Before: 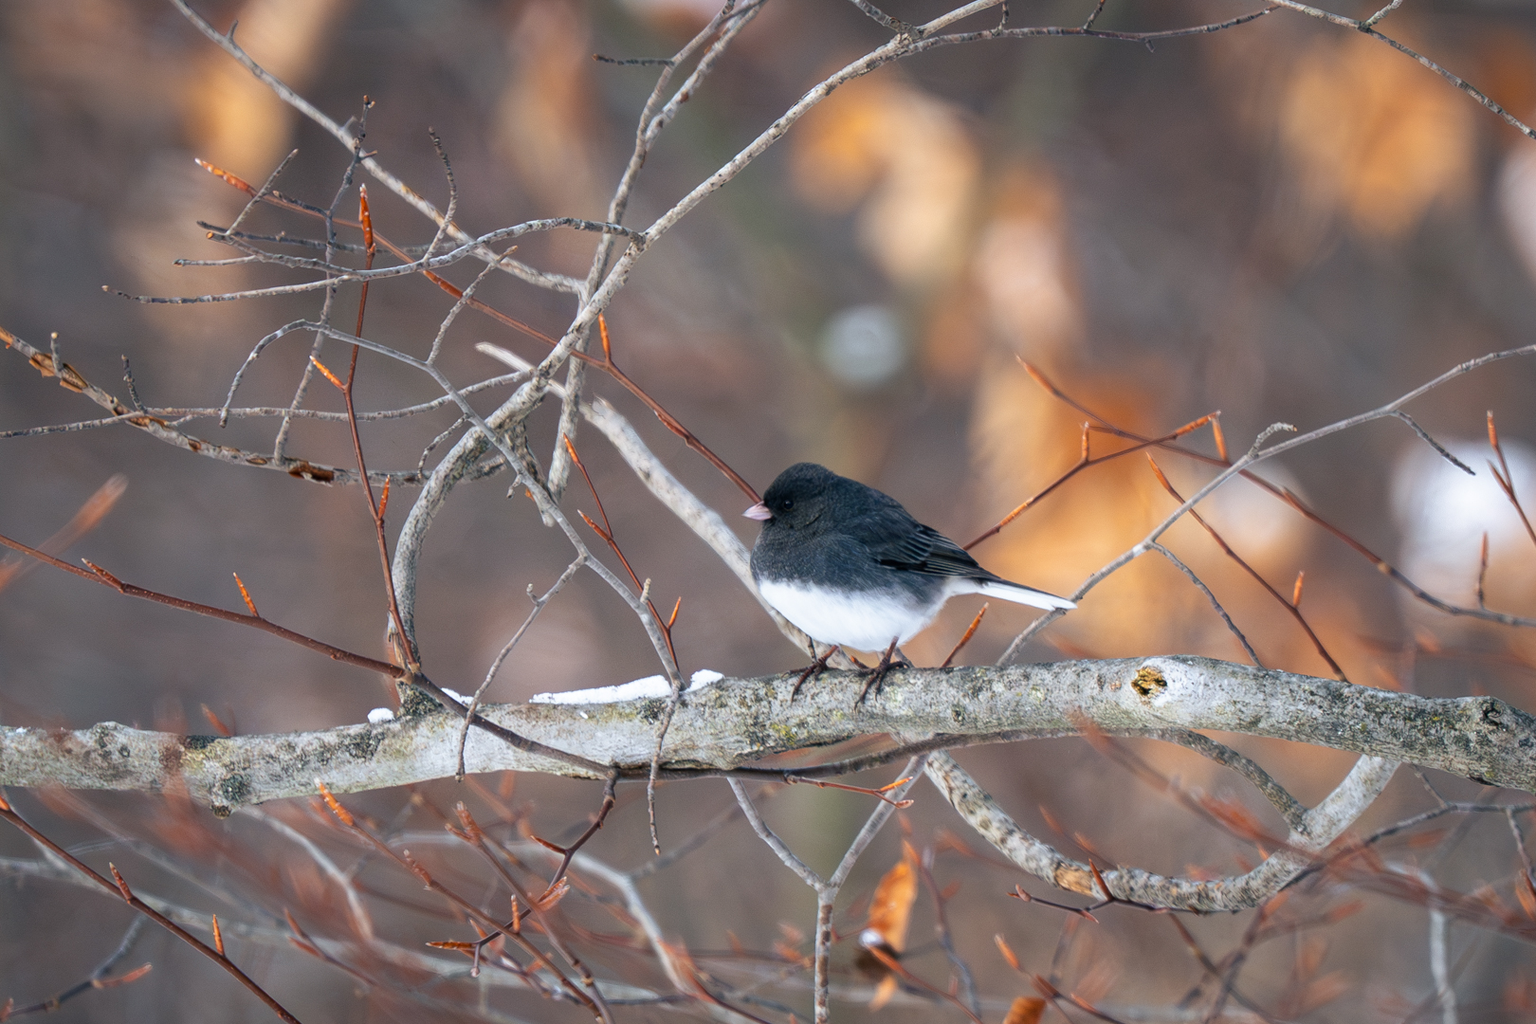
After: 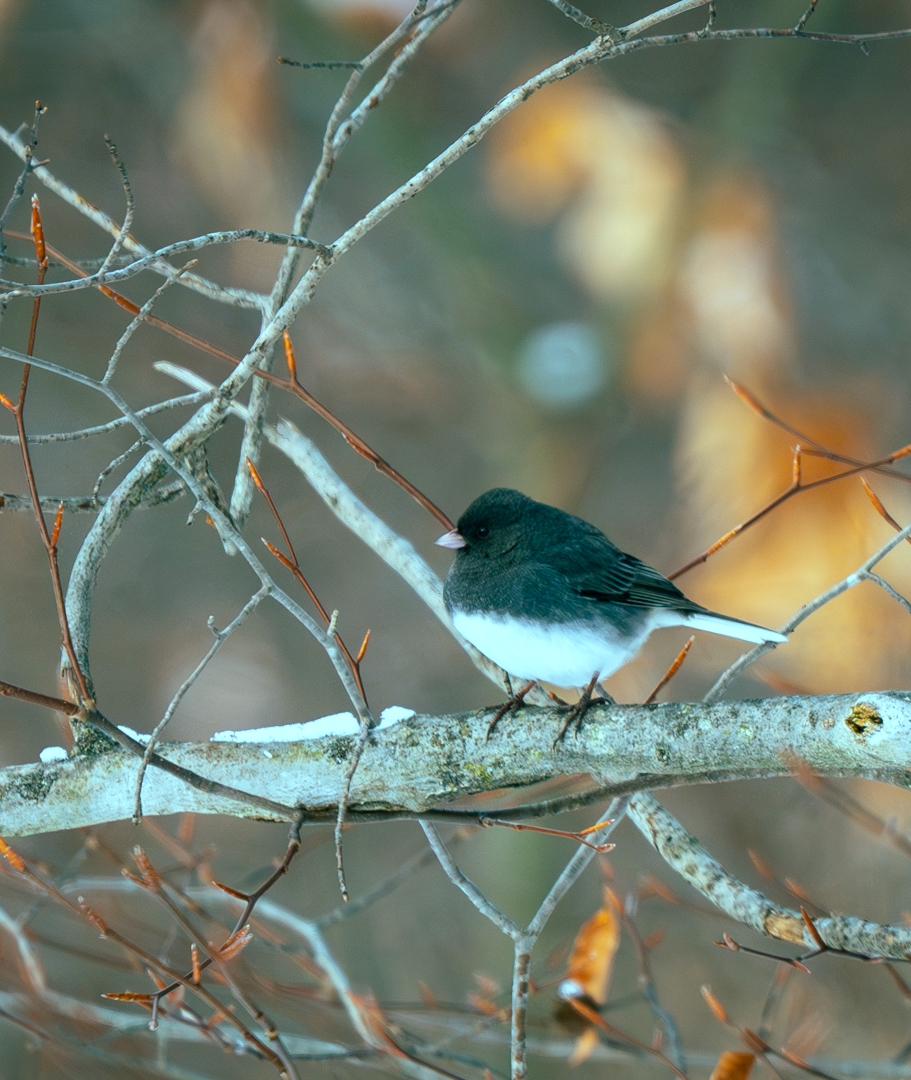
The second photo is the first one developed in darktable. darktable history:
color balance rgb: shadows lift › chroma 11.71%, shadows lift › hue 133.46°, highlights gain › chroma 4%, highlights gain › hue 200.2°, perceptual saturation grading › global saturation 18.05%
tone equalizer: on, module defaults
crop: left 21.496%, right 22.254%
